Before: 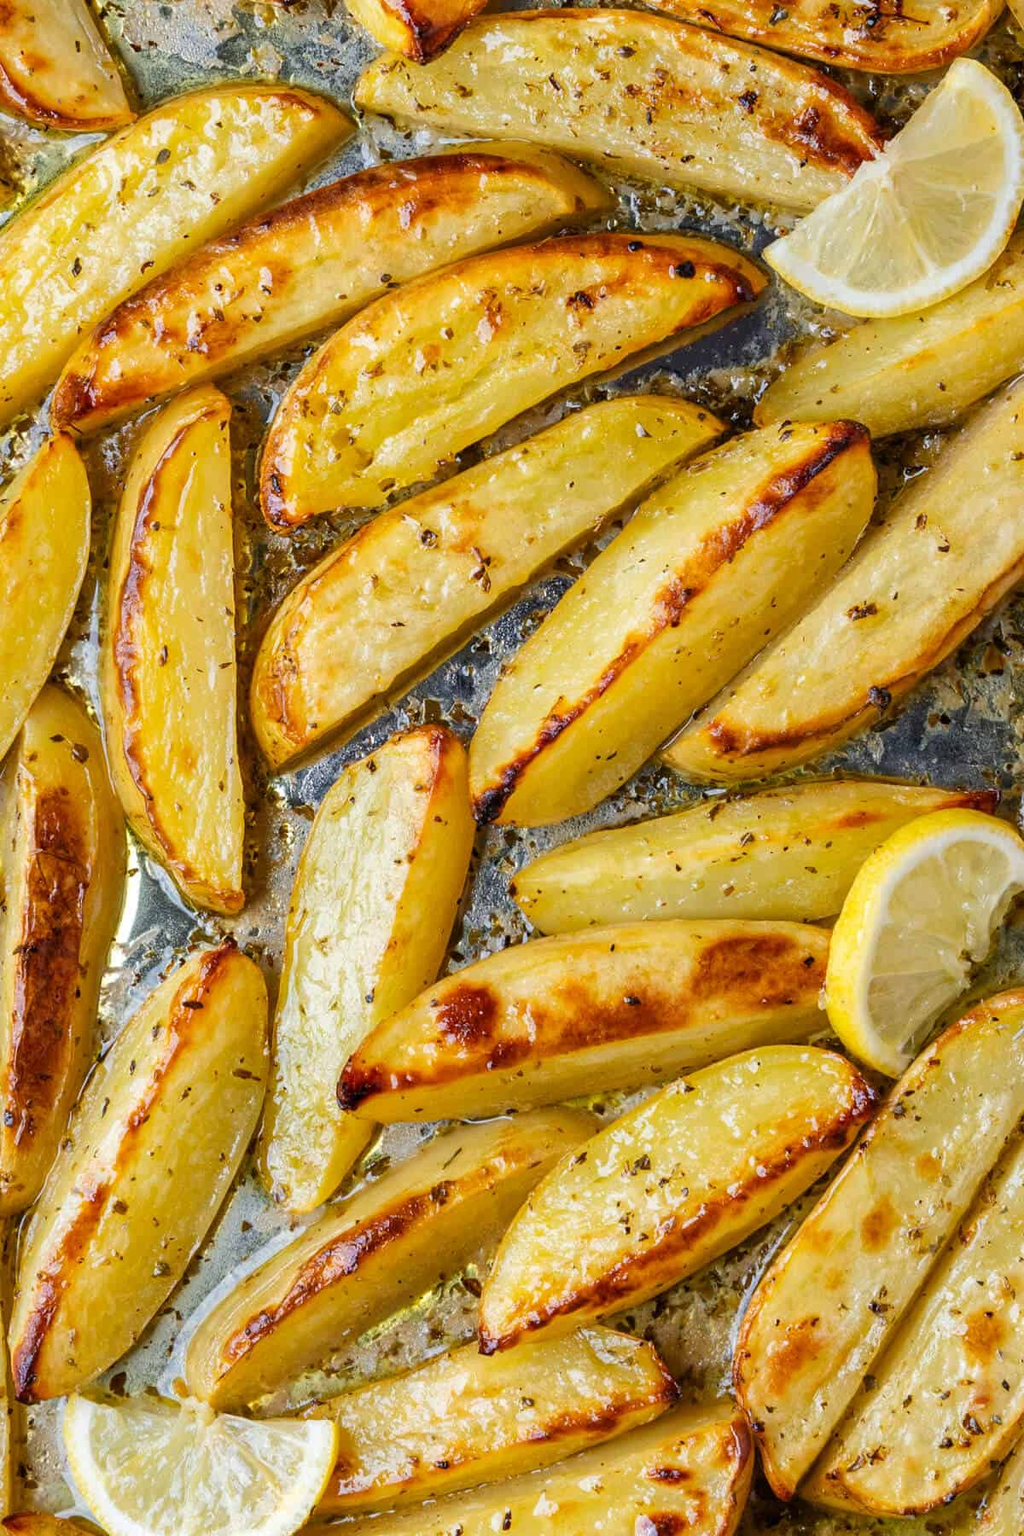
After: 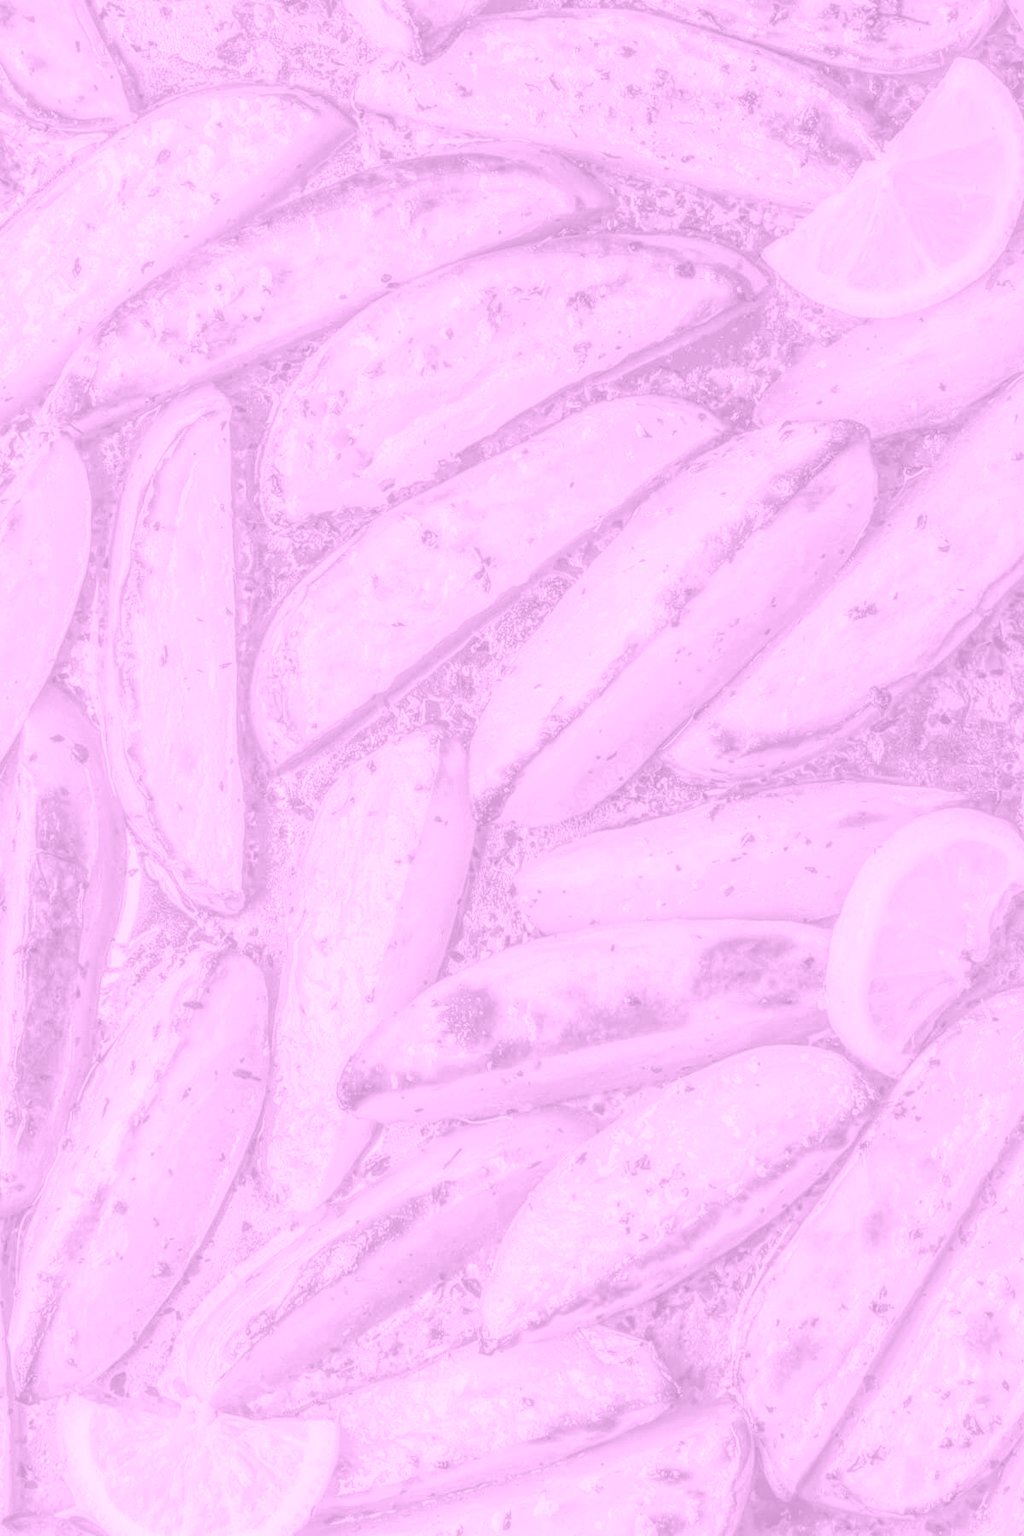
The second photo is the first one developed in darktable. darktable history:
white balance: red 1.004, blue 1.096
colorize: hue 331.2°, saturation 69%, source mix 30.28%, lightness 69.02%, version 1
local contrast: highlights 20%, shadows 30%, detail 200%, midtone range 0.2
